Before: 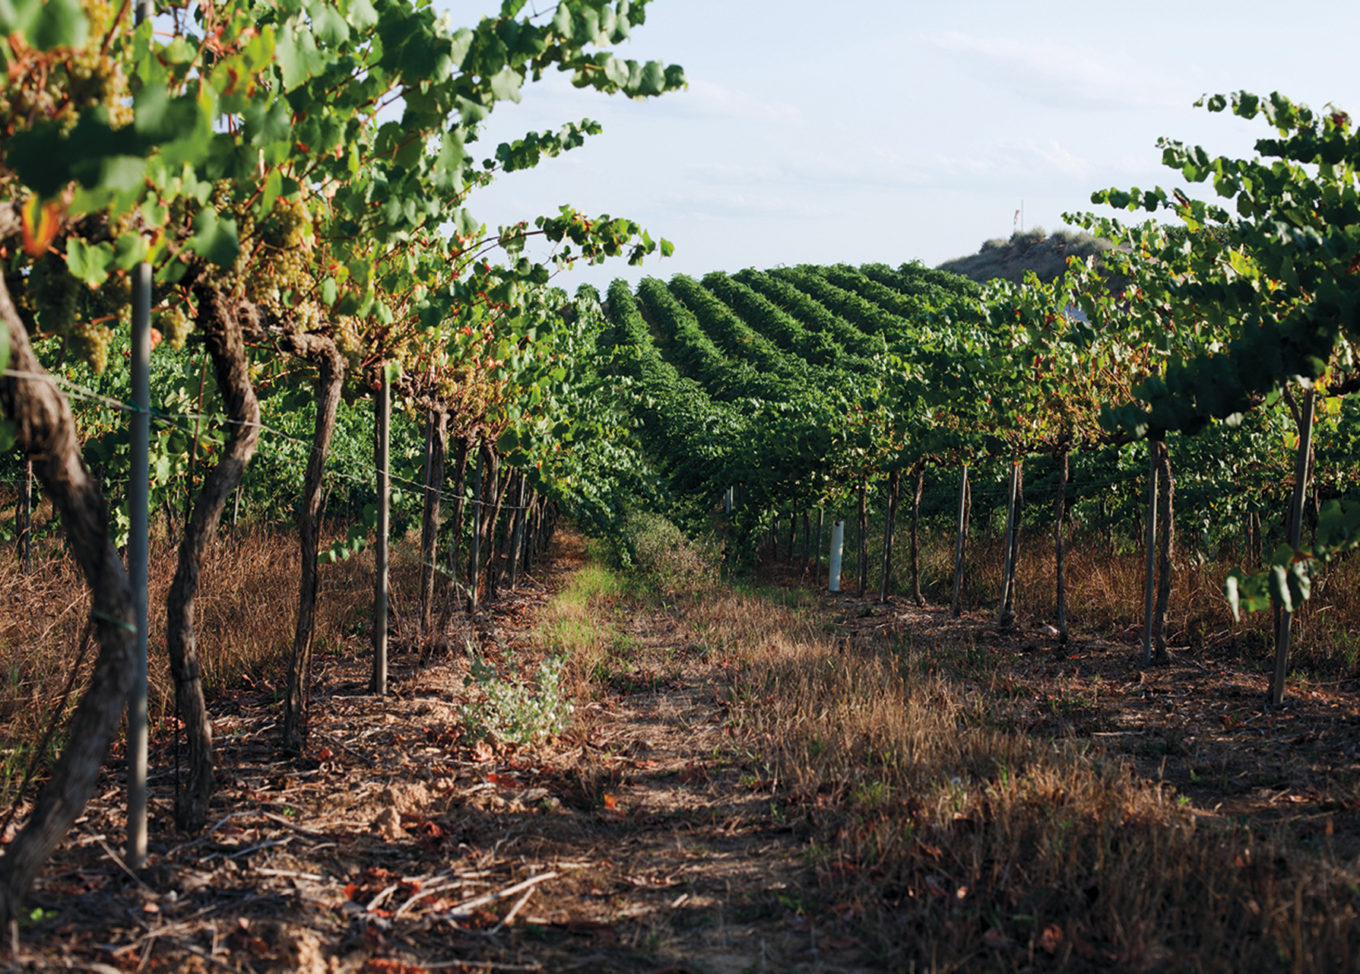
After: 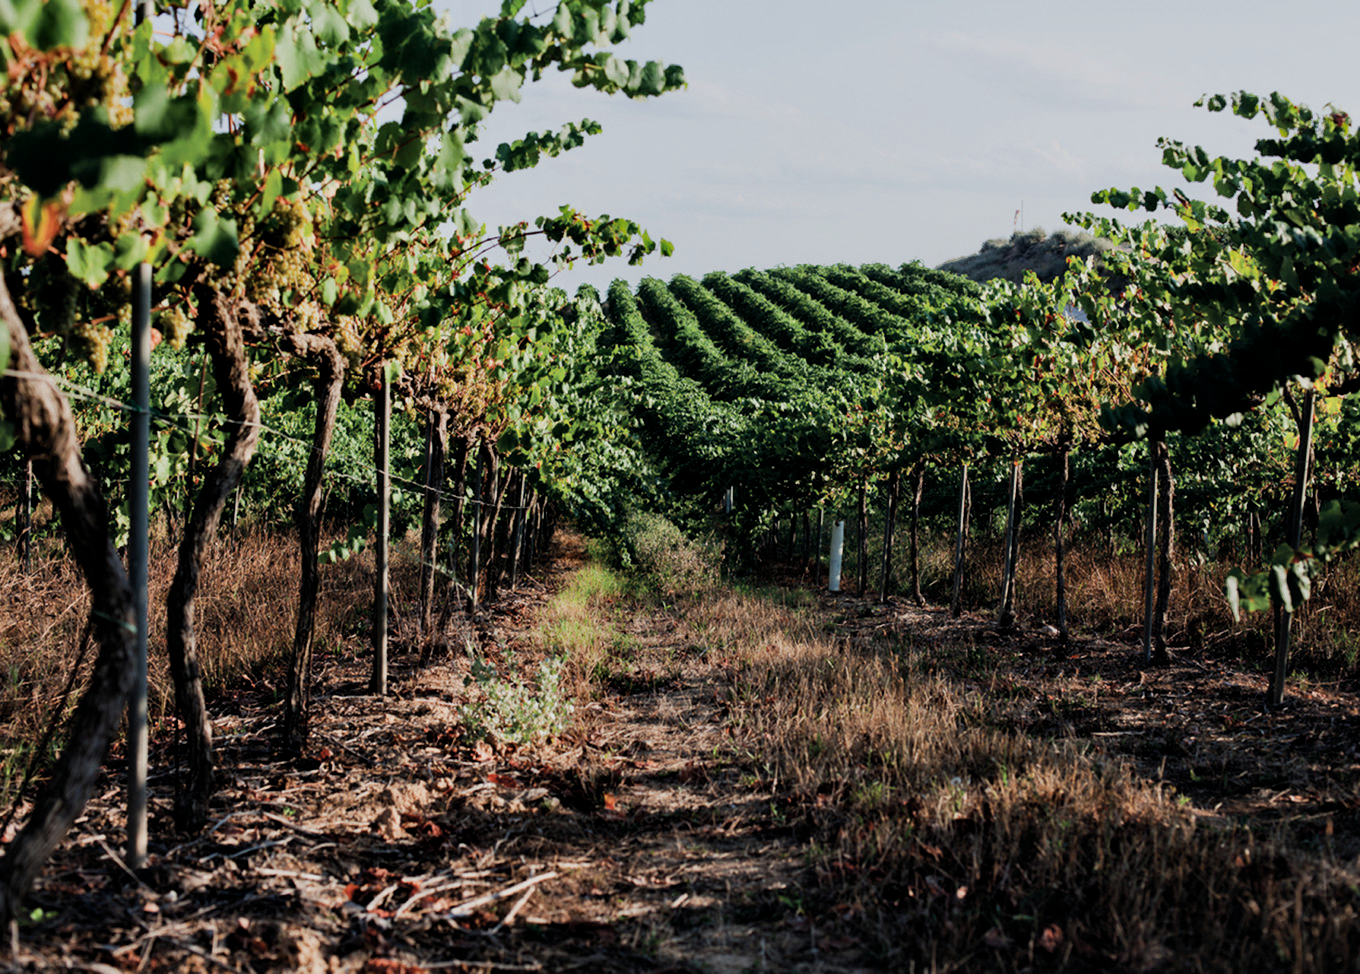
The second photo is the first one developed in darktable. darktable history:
contrast equalizer: y [[0.586, 0.584, 0.576, 0.565, 0.552, 0.539], [0.5 ×6], [0.97, 0.959, 0.919, 0.859, 0.789, 0.717], [0 ×6], [0 ×6]]
filmic rgb: black relative exposure -7.65 EV, white relative exposure 4.56 EV, threshold 3 EV, hardness 3.61, enable highlight reconstruction true
